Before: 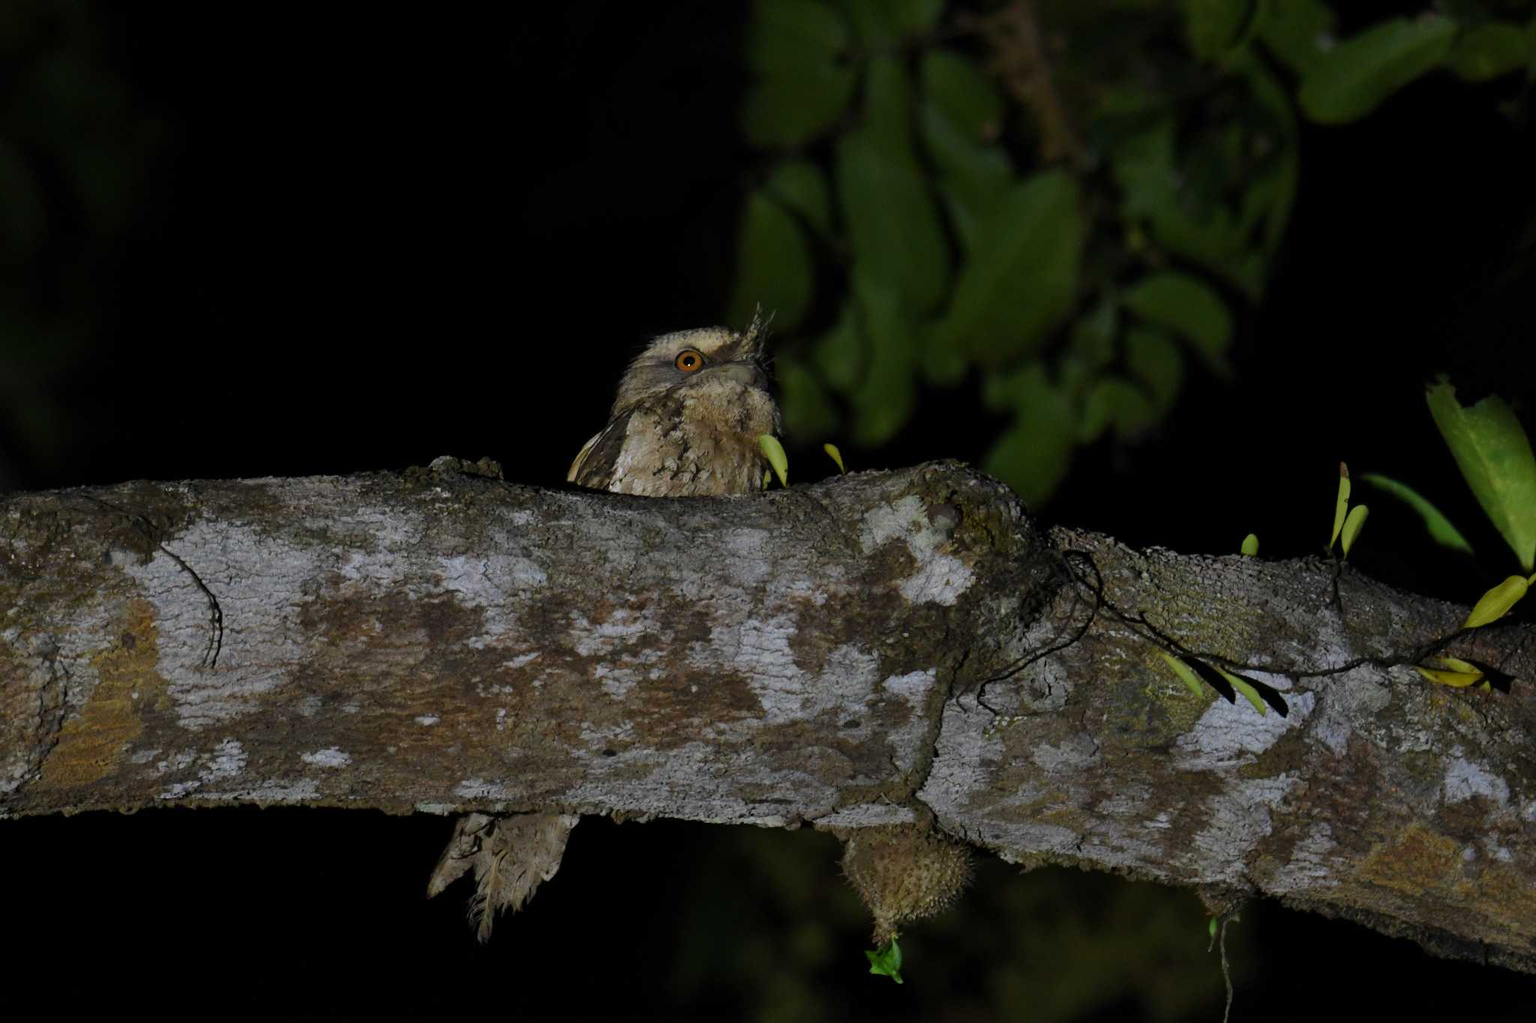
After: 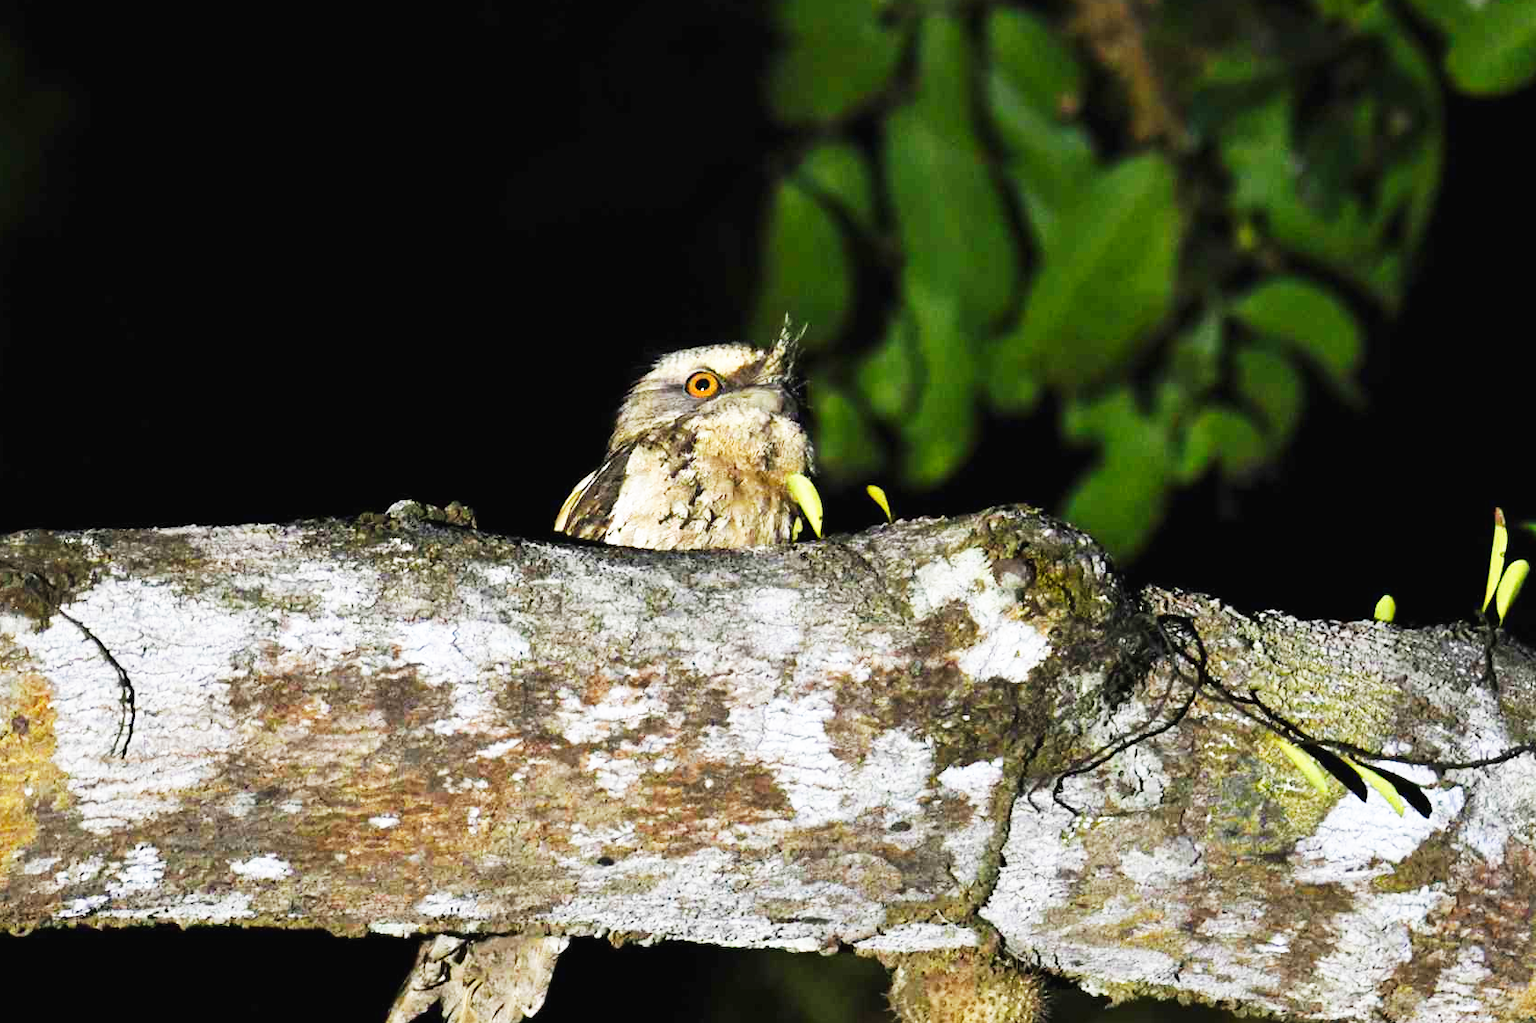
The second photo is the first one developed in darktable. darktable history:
crop and rotate: left 7.28%, top 4.542%, right 10.508%, bottom 13.263%
base curve: curves: ch0 [(0, 0) (0.007, 0.004) (0.027, 0.03) (0.046, 0.07) (0.207, 0.54) (0.442, 0.872) (0.673, 0.972) (1, 1)], preserve colors none
exposure: black level correction -0.002, exposure 1.328 EV, compensate highlight preservation false
